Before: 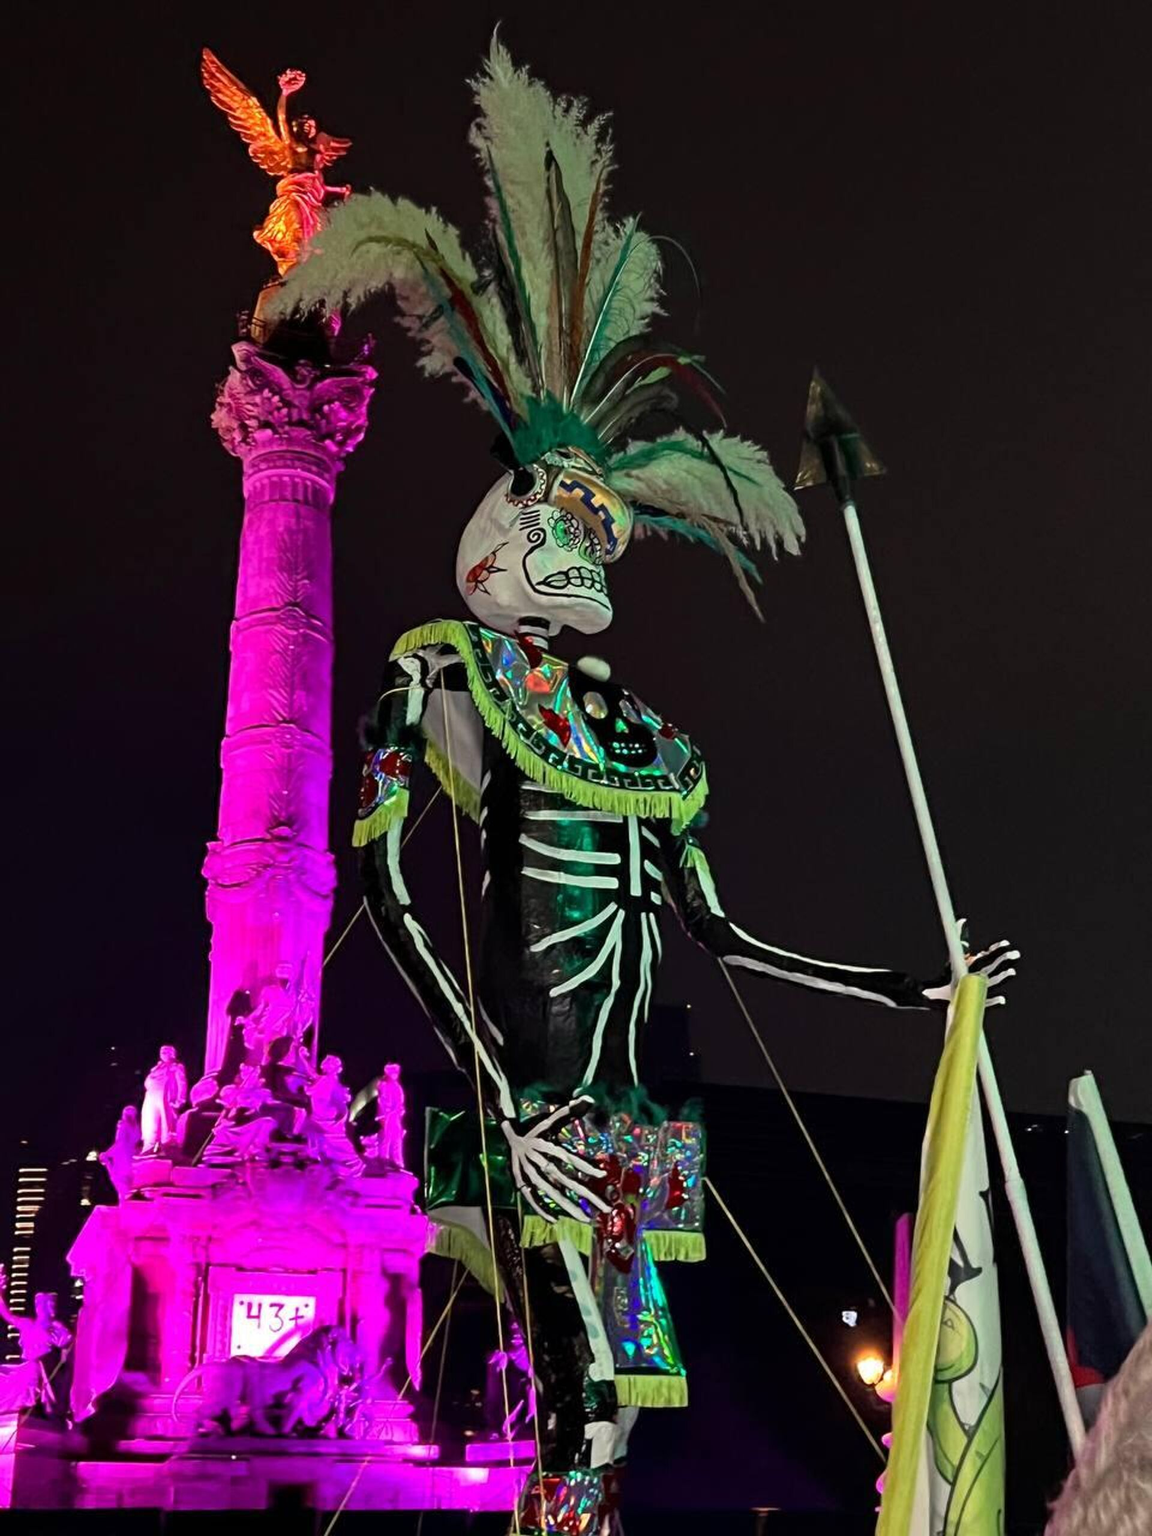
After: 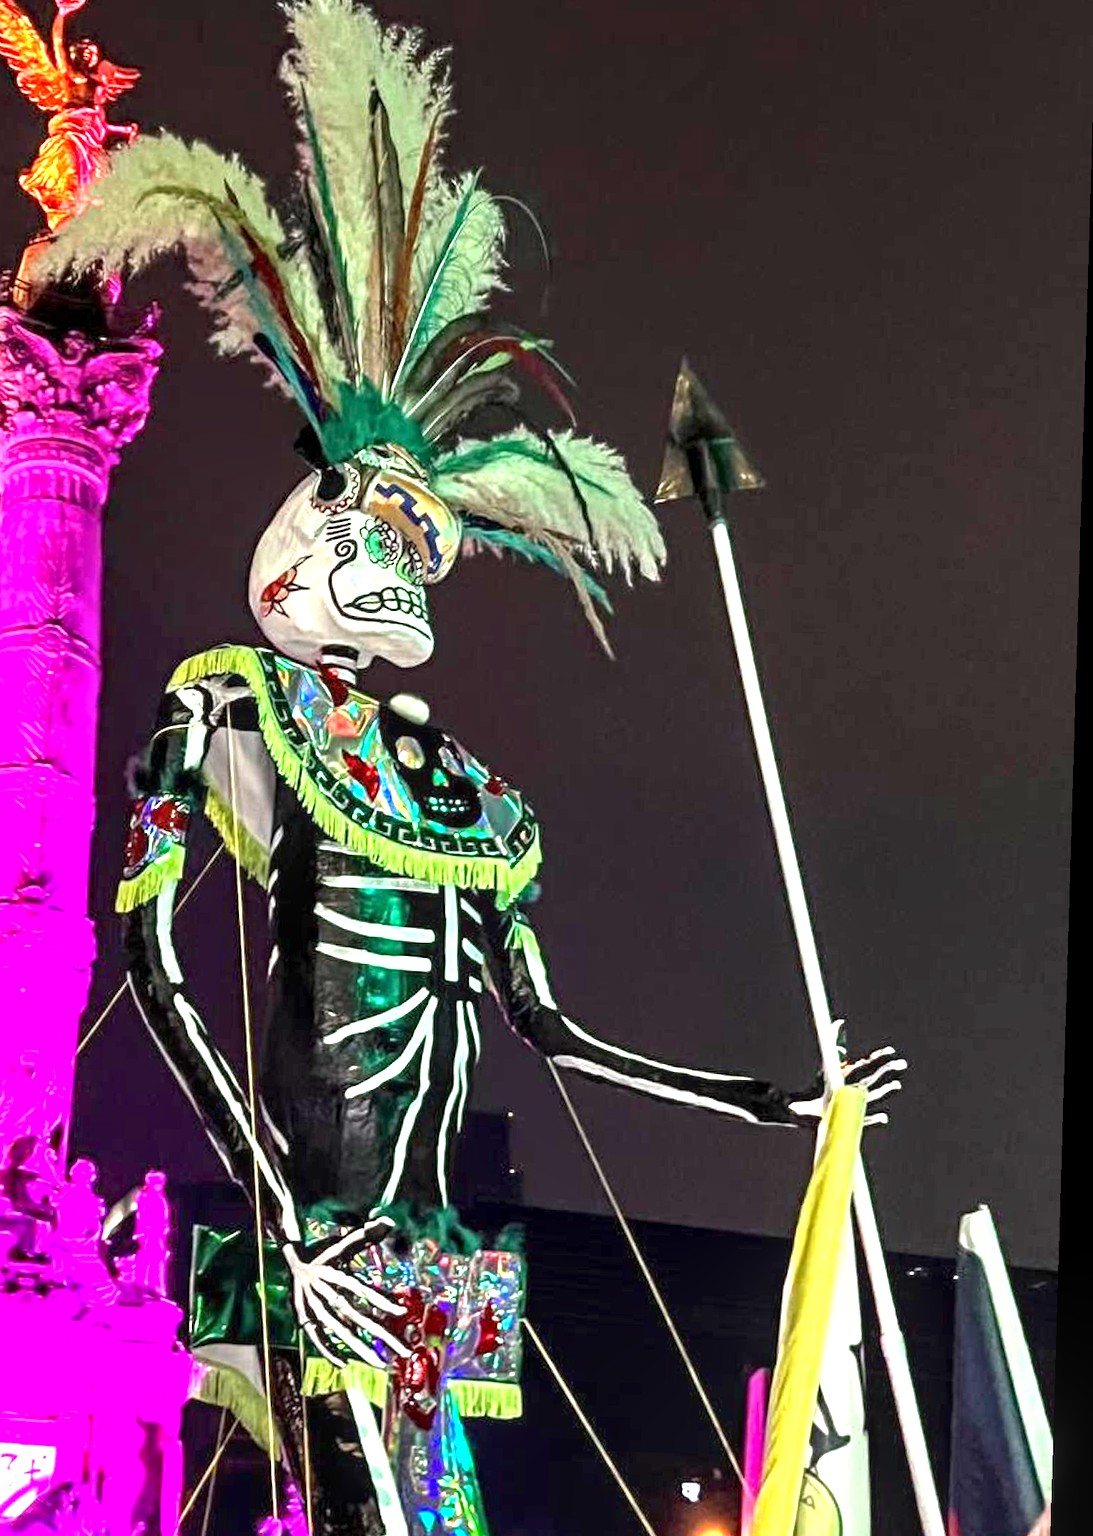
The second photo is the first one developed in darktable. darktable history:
local contrast: on, module defaults
rotate and perspective: rotation 1.72°, automatic cropping off
crop: left 23.095%, top 5.827%, bottom 11.854%
exposure: black level correction 0.001, exposure 1.735 EV, compensate highlight preservation false
